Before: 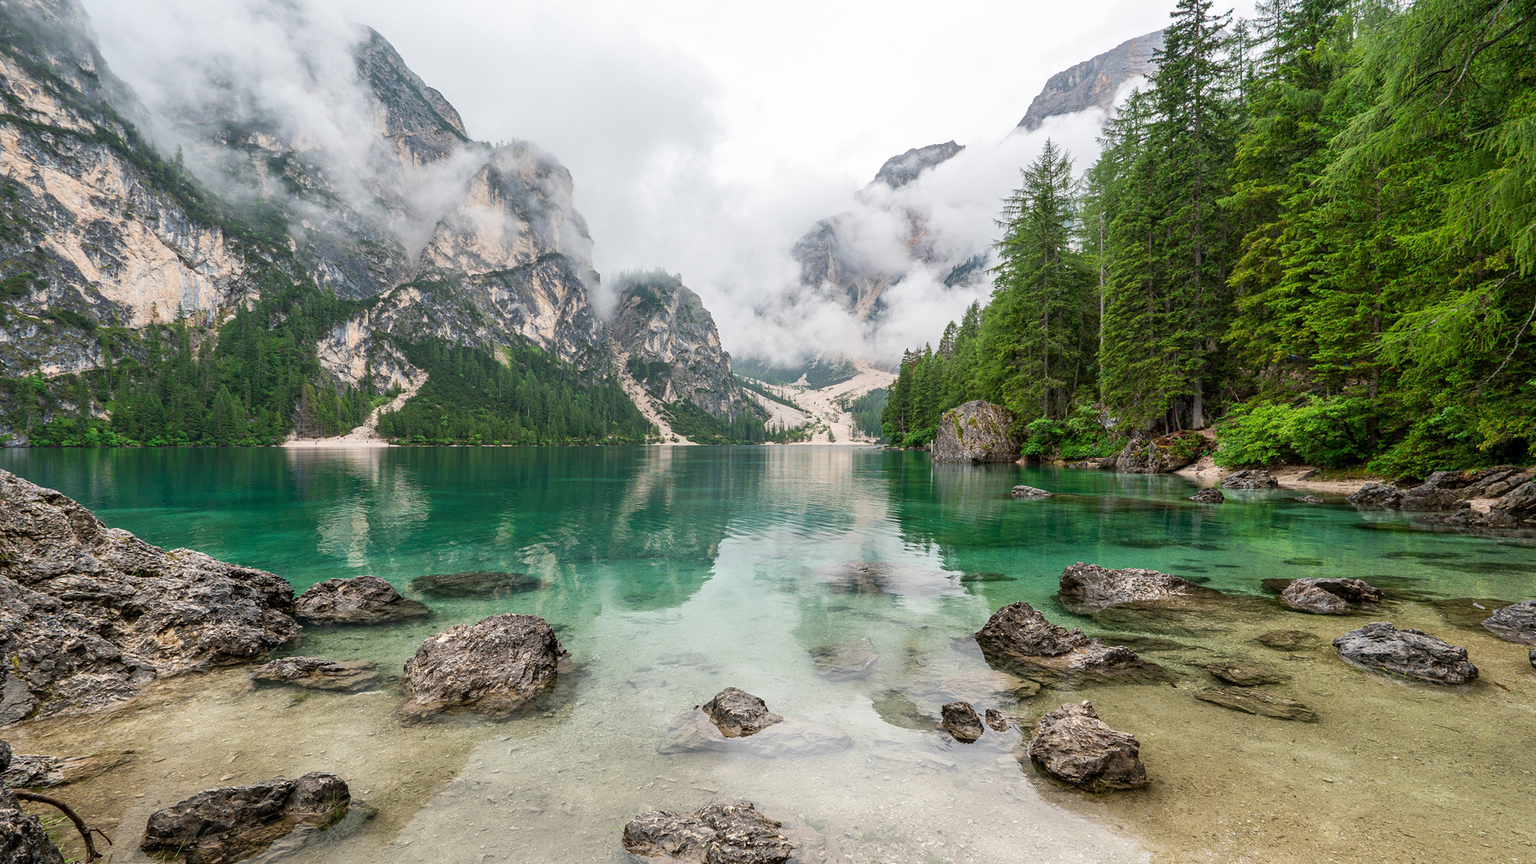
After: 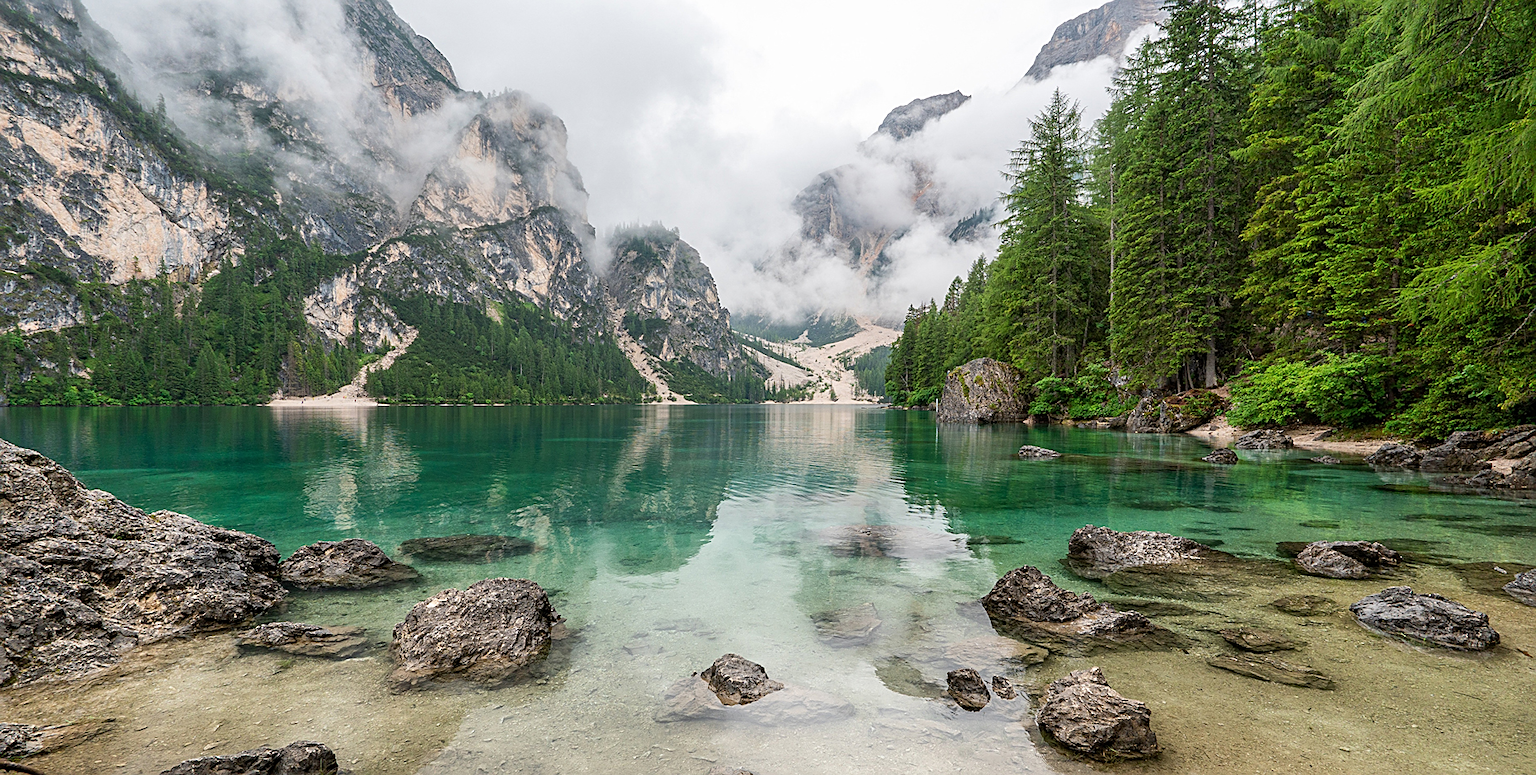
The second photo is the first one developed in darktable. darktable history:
crop: left 1.507%, top 6.147%, right 1.379%, bottom 6.637%
sharpen: on, module defaults
